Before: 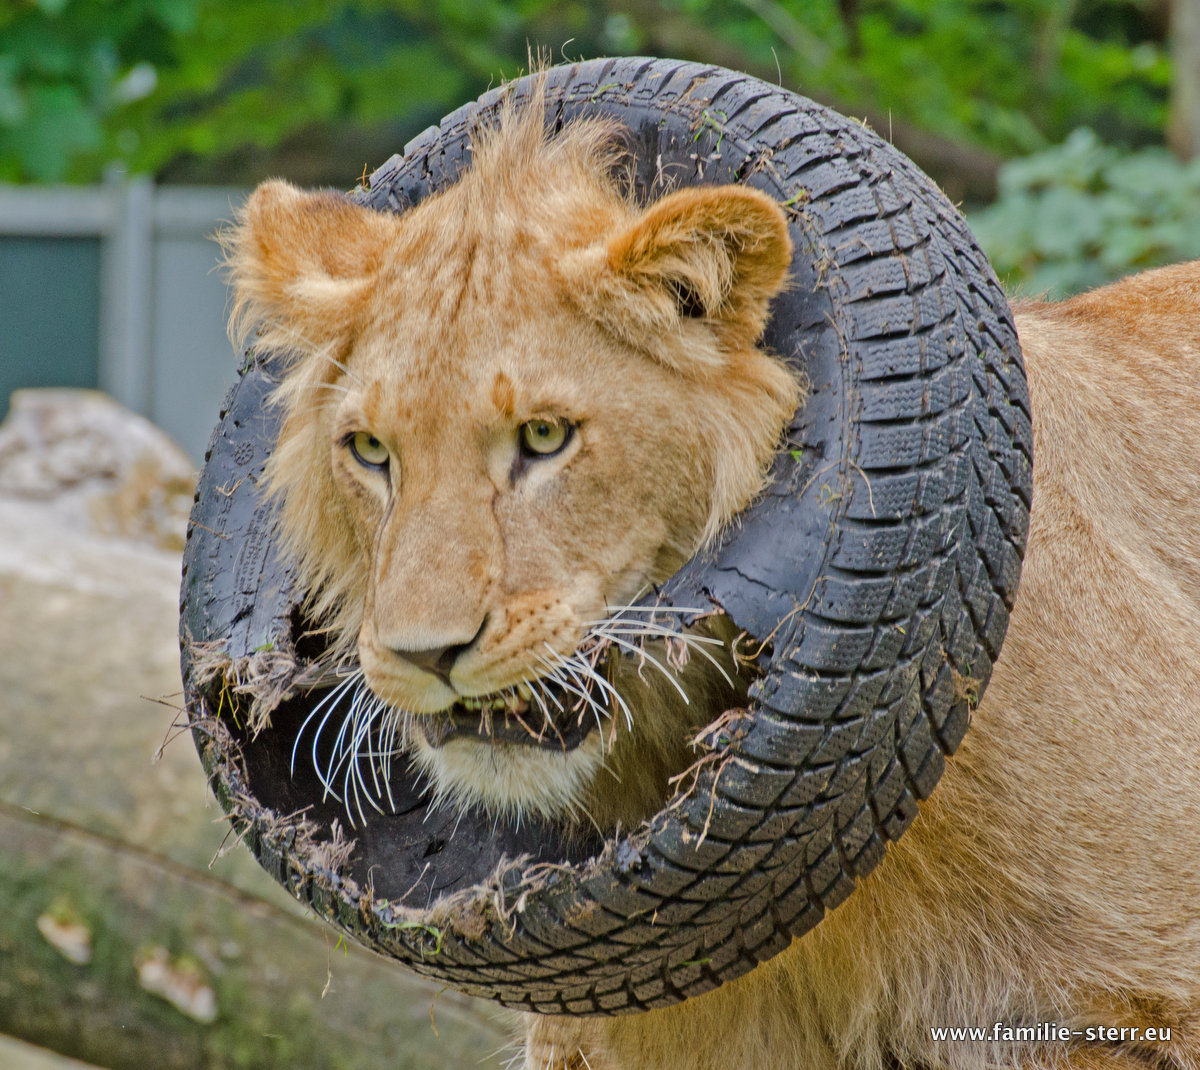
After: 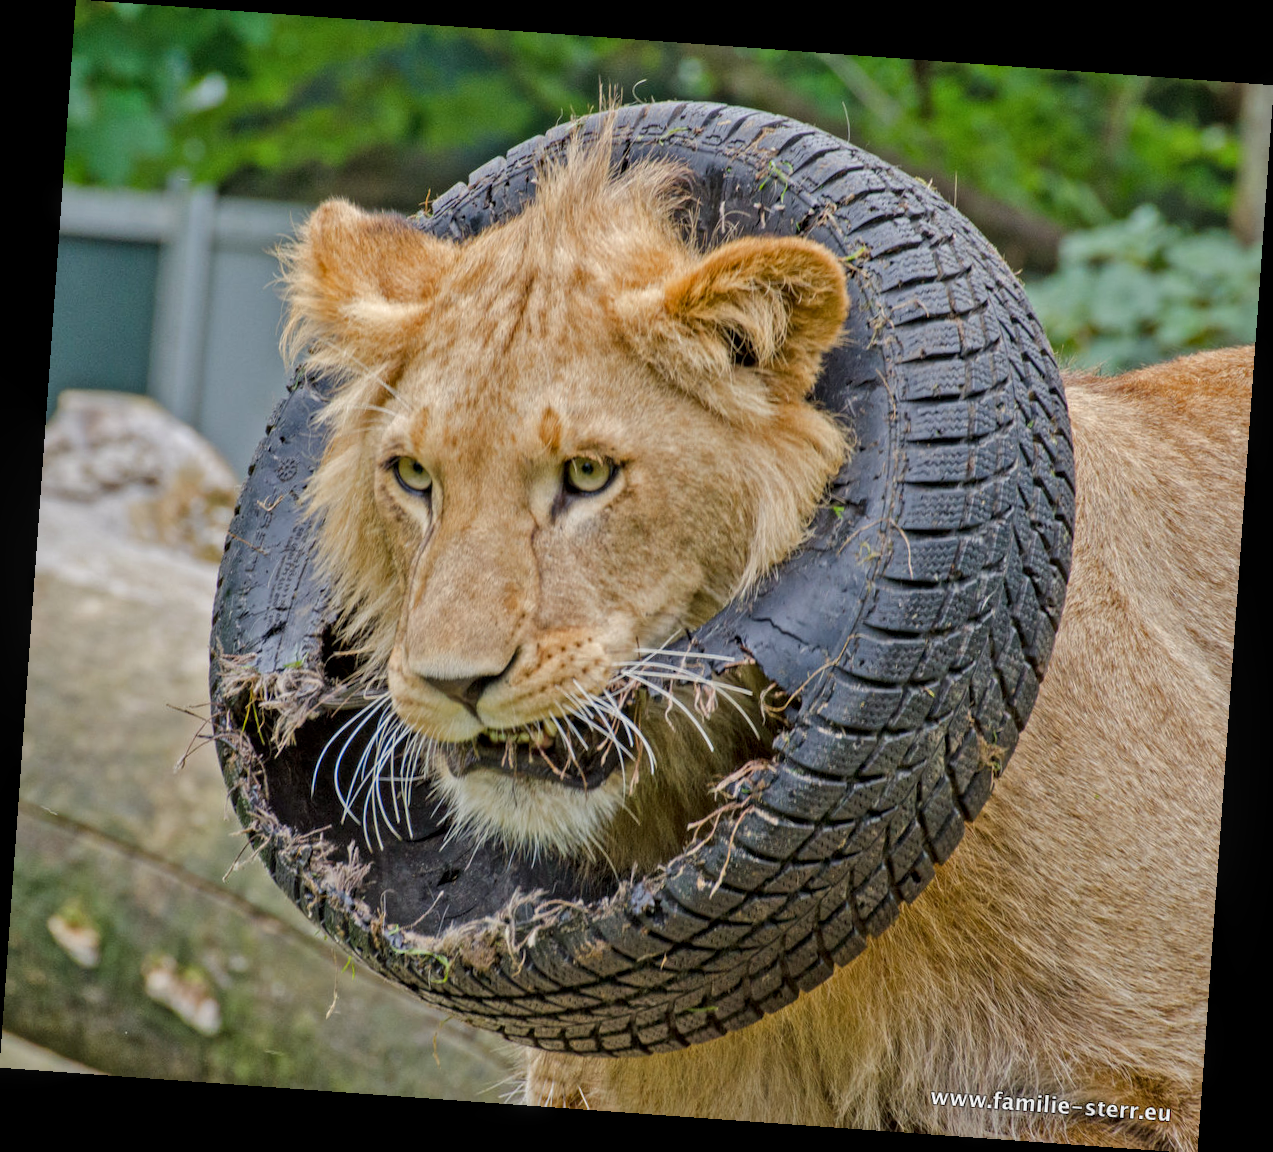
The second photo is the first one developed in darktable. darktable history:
local contrast: on, module defaults
rotate and perspective: rotation 4.1°, automatic cropping off
